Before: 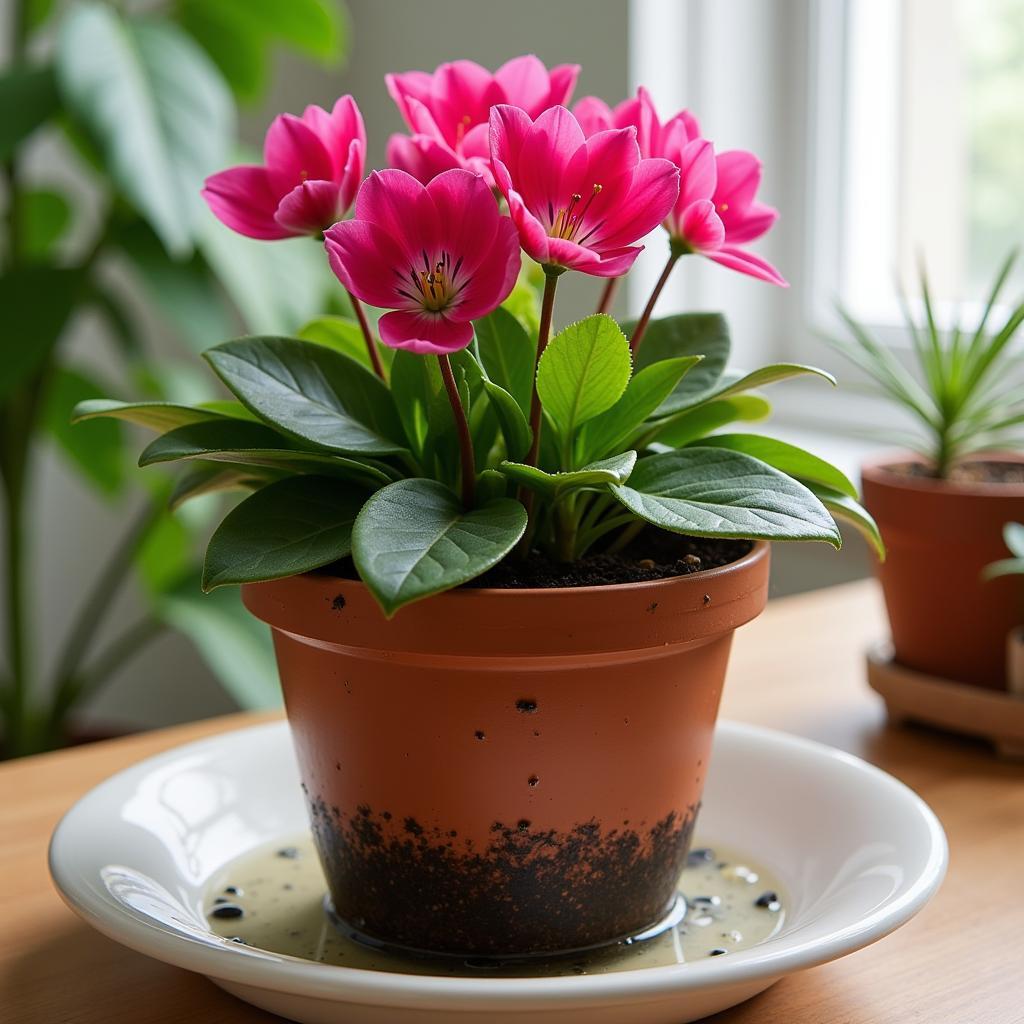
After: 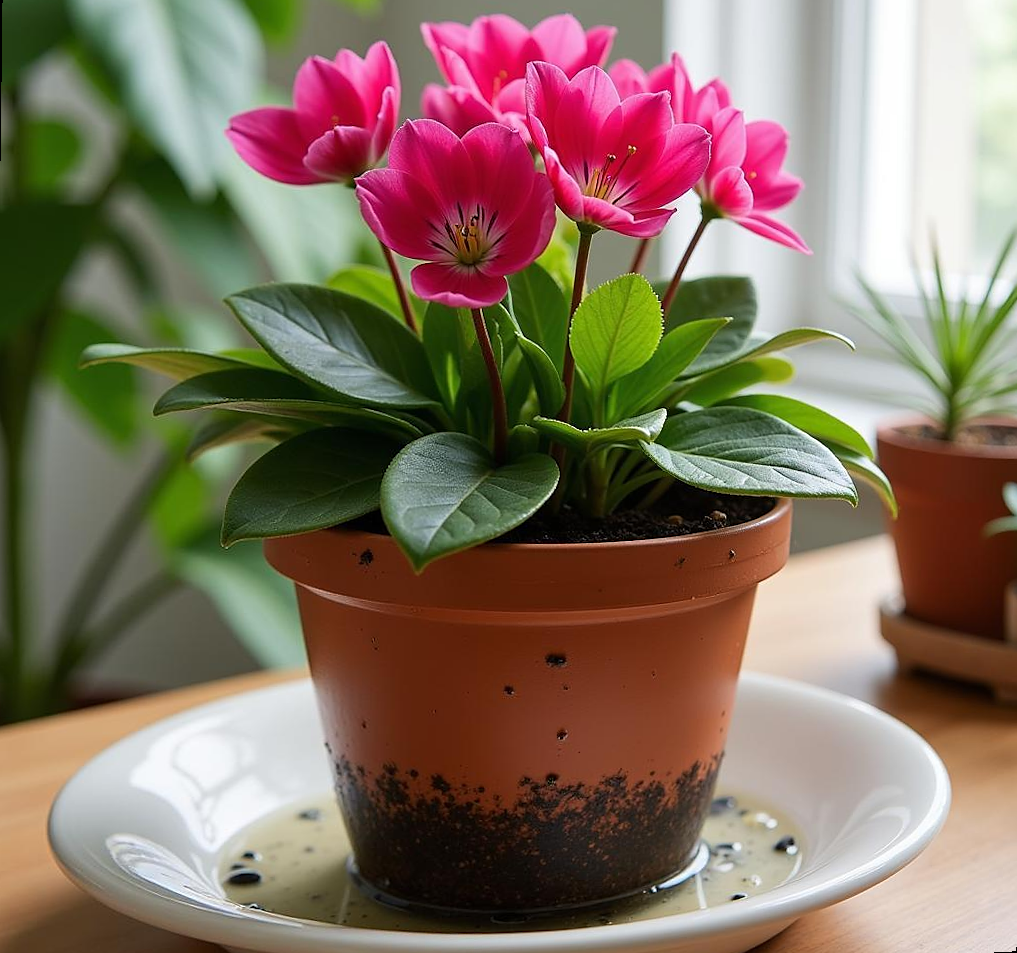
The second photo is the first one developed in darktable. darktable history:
sharpen: radius 0.969, amount 0.604
rotate and perspective: rotation 0.679°, lens shift (horizontal) 0.136, crop left 0.009, crop right 0.991, crop top 0.078, crop bottom 0.95
